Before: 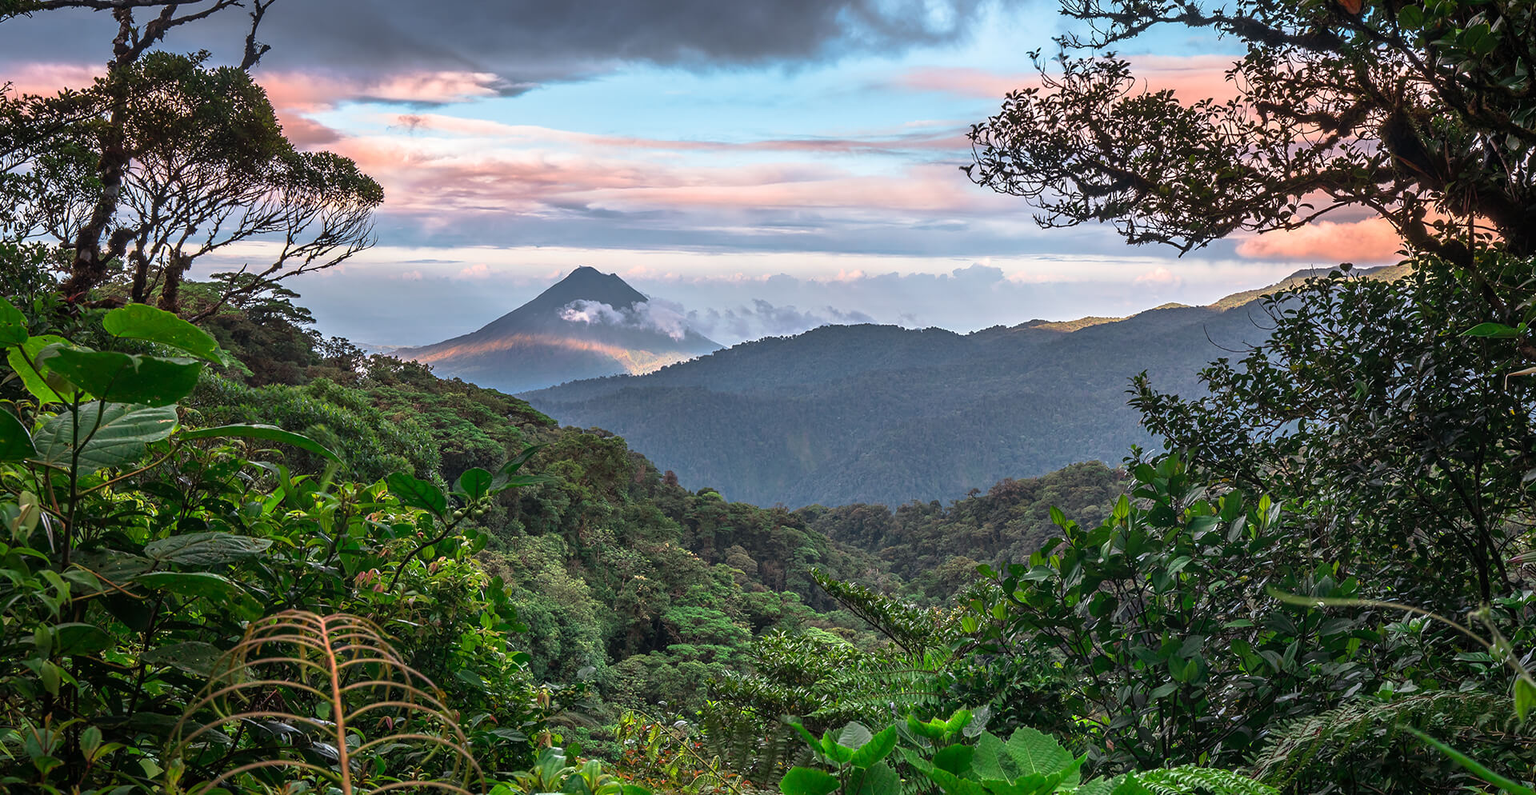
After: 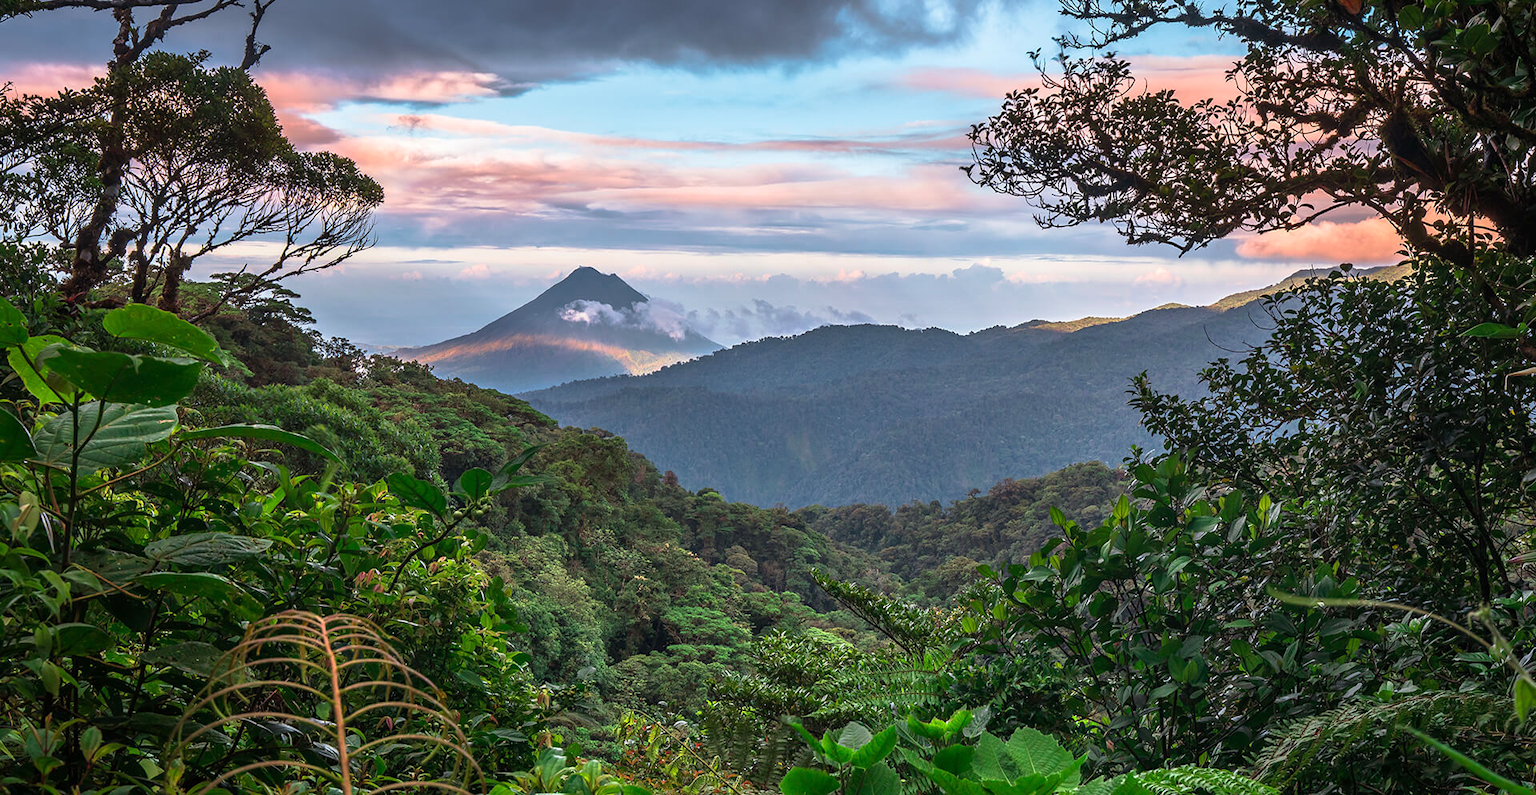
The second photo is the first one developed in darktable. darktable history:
velvia: strength 14.6%
